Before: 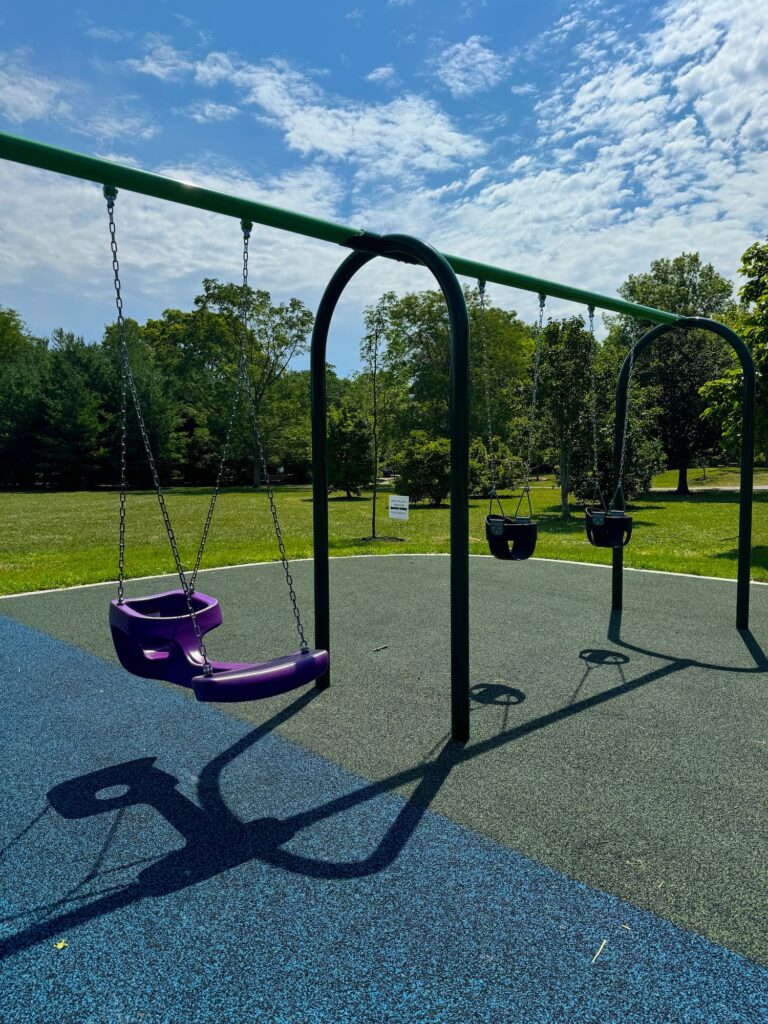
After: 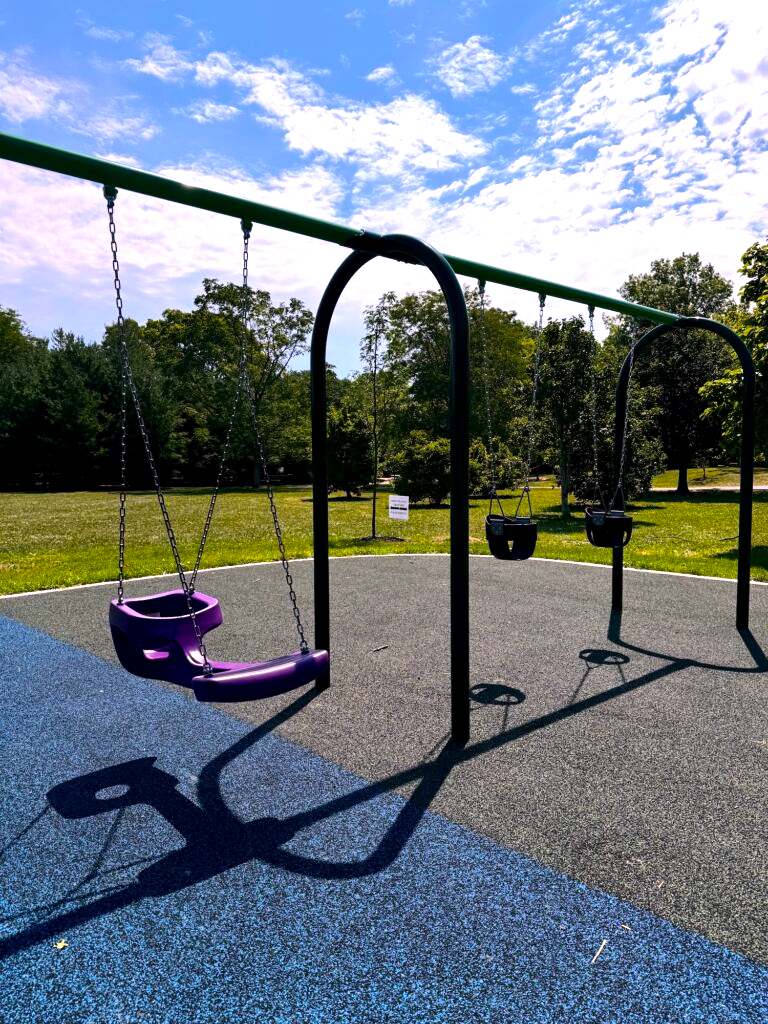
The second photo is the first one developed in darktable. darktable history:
tone equalizer: -8 EV -0.75 EV, -7 EV -0.7 EV, -6 EV -0.6 EV, -5 EV -0.4 EV, -3 EV 0.4 EV, -2 EV 0.6 EV, -1 EV 0.7 EV, +0 EV 0.75 EV, edges refinement/feathering 500, mask exposure compensation -1.57 EV, preserve details no
white balance: red 1.188, blue 1.11
